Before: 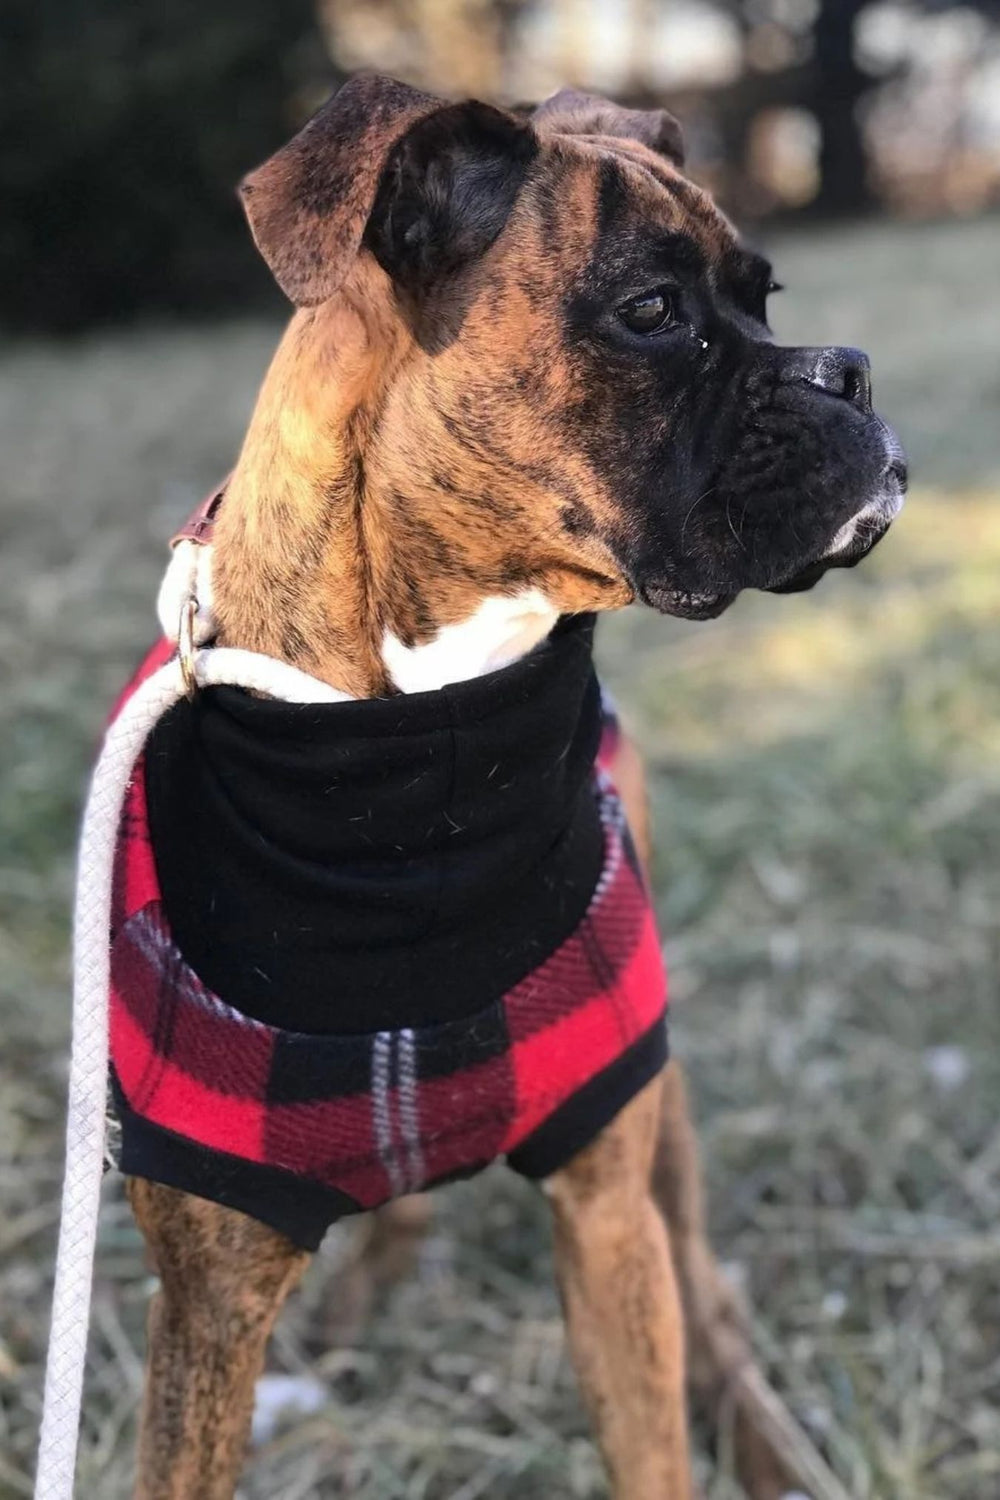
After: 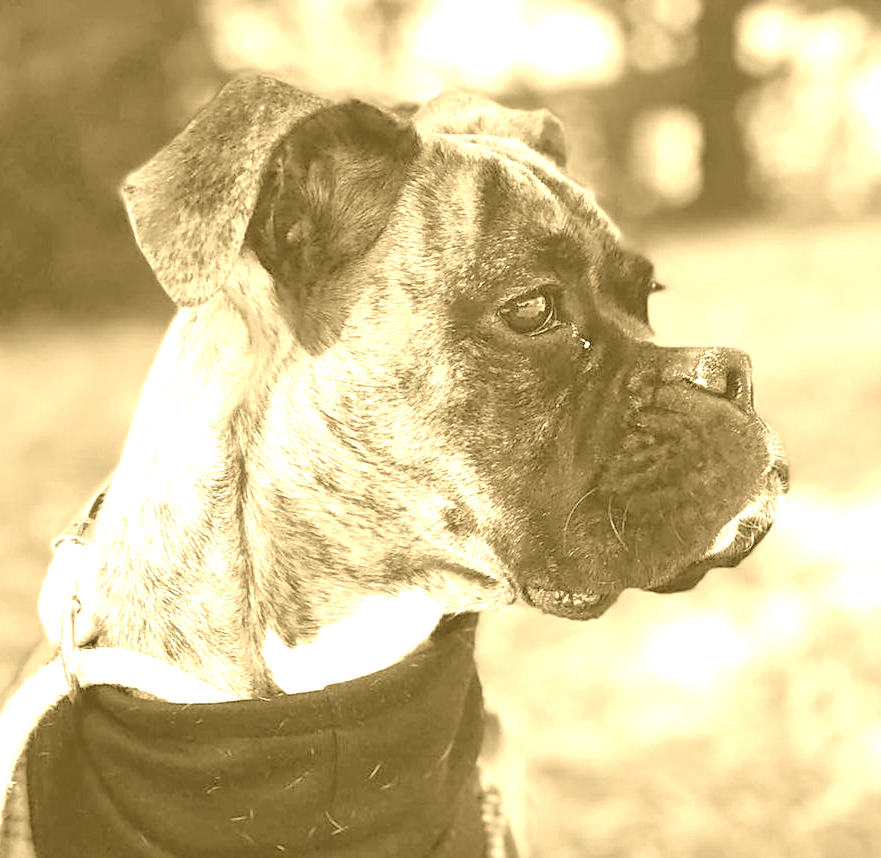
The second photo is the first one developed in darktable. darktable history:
exposure: black level correction 0, exposure 0.6 EV, compensate exposure bias true, compensate highlight preservation false
sharpen: radius 1.864, amount 0.398, threshold 1.271
colorize: hue 36°, source mix 100%
crop and rotate: left 11.812%, bottom 42.776%
shadows and highlights: on, module defaults
